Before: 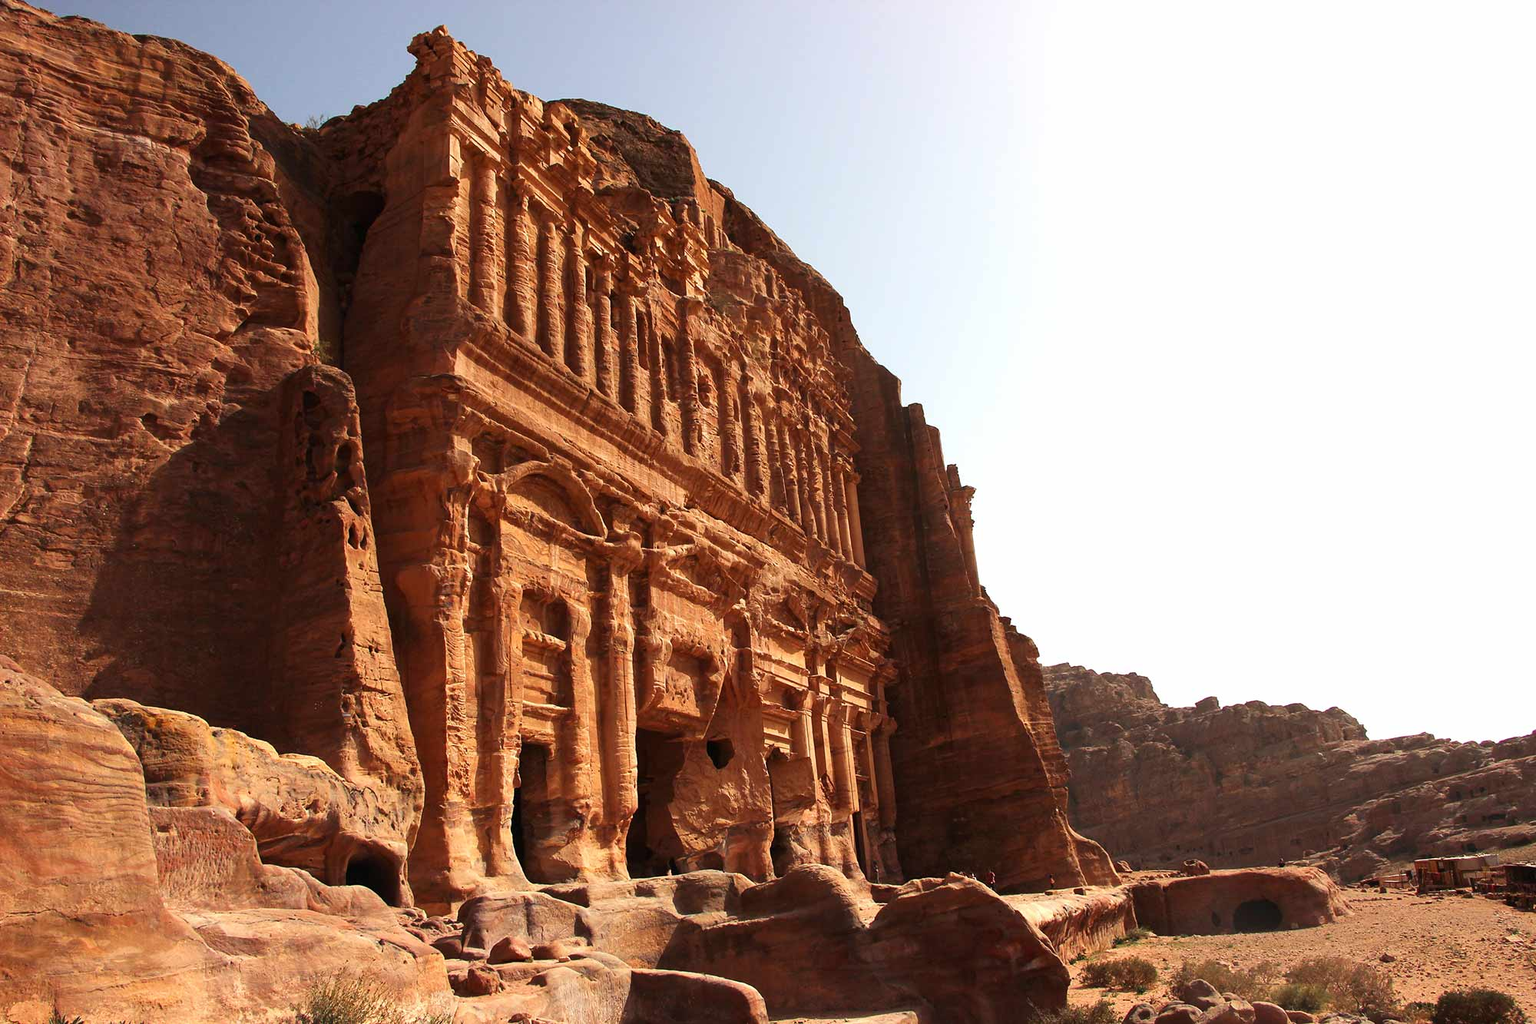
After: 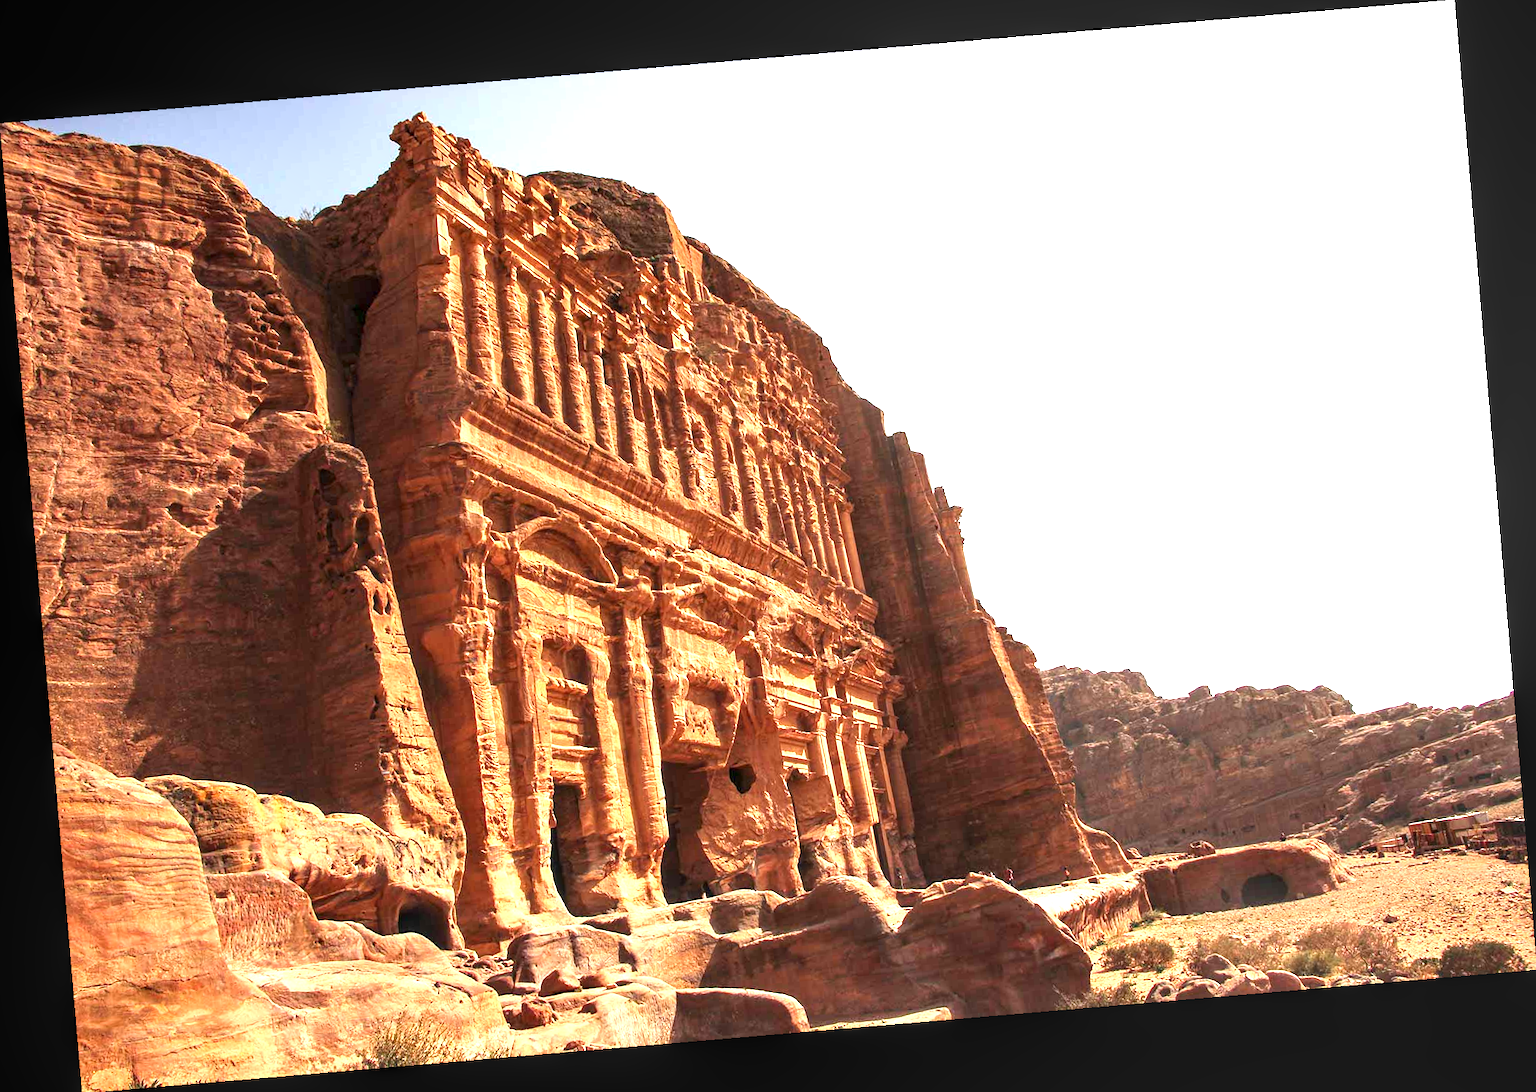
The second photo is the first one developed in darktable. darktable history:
local contrast: detail 130%
rotate and perspective: rotation -4.86°, automatic cropping off
exposure: black level correction 0, exposure 1.198 EV, compensate exposure bias true, compensate highlight preservation false
white balance: emerald 1
